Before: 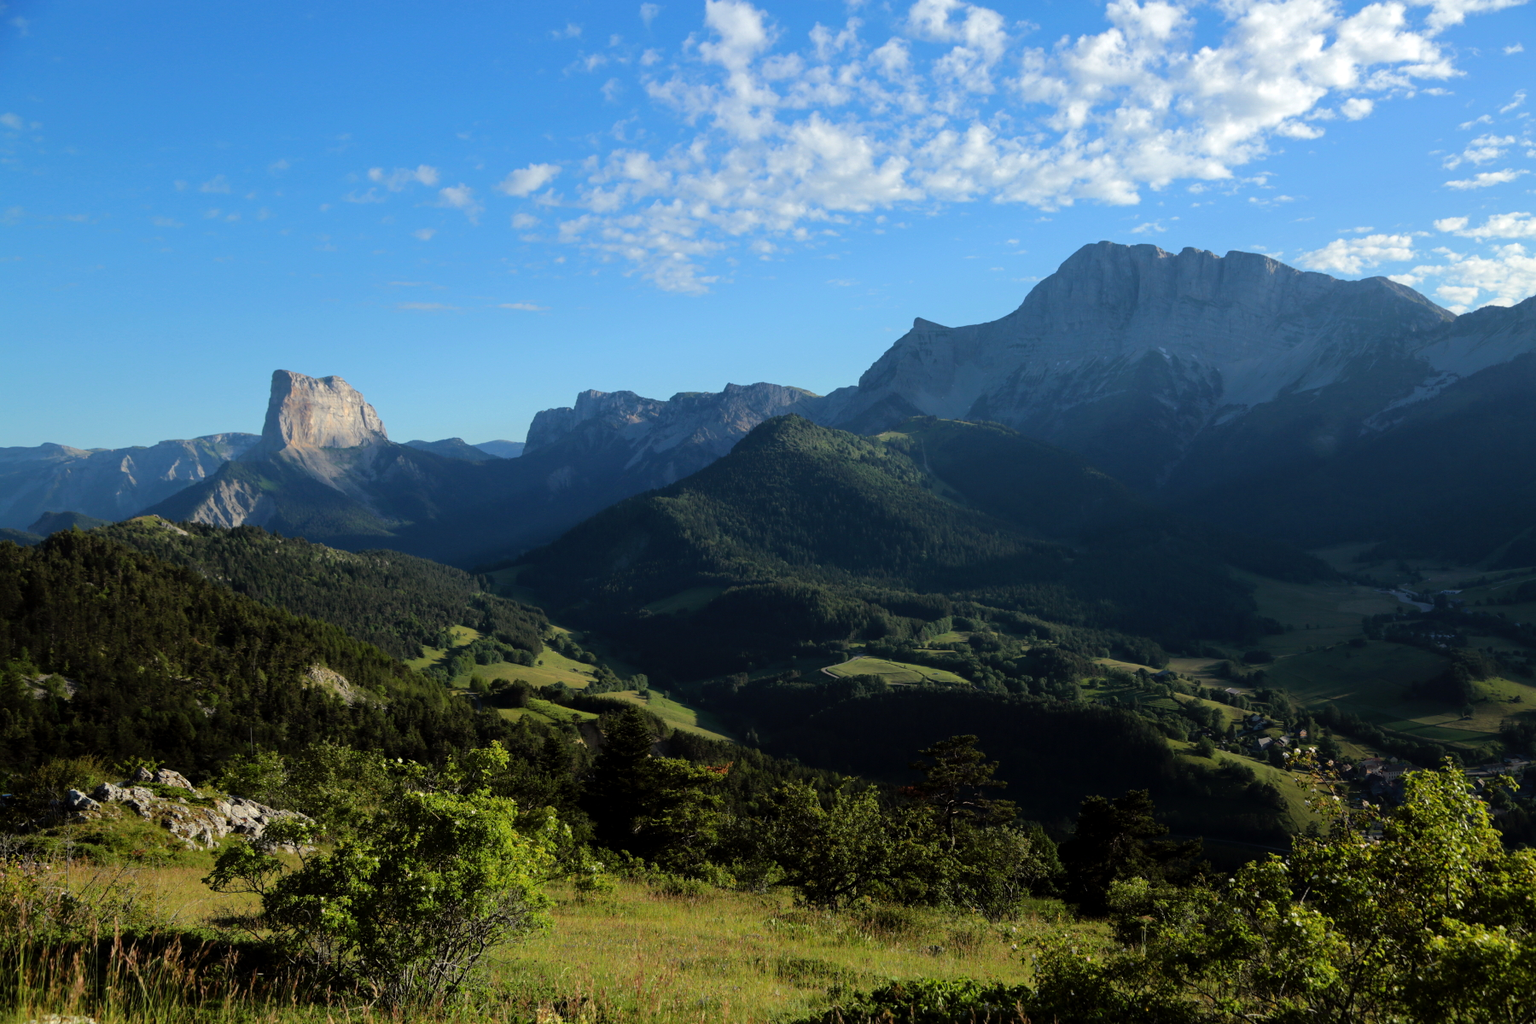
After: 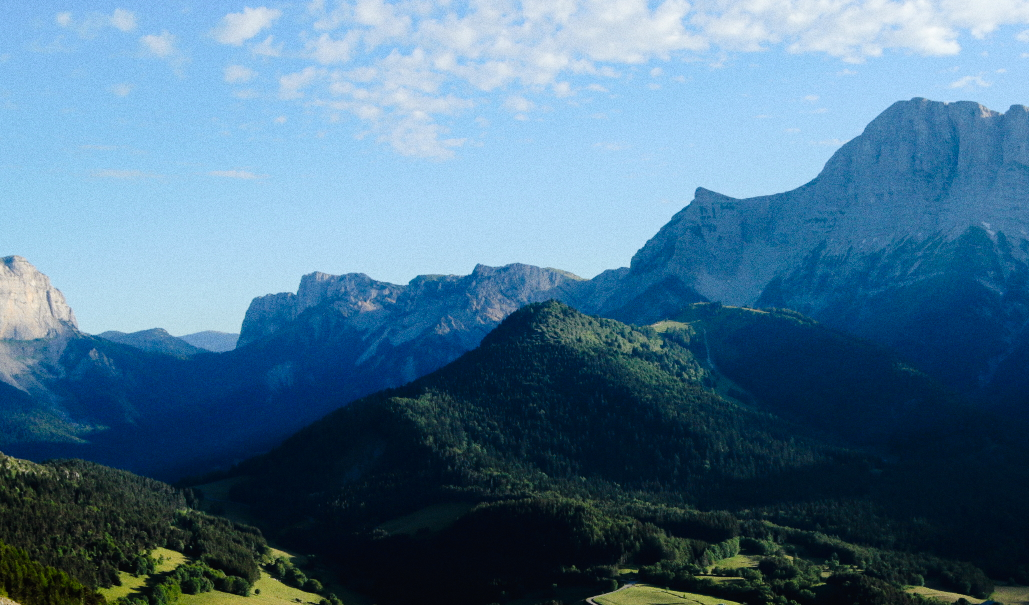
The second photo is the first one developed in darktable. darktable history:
crop: left 20.932%, top 15.471%, right 21.848%, bottom 34.081%
tone curve: curves: ch0 [(0, 0) (0.003, 0.001) (0.011, 0.006) (0.025, 0.012) (0.044, 0.018) (0.069, 0.025) (0.1, 0.045) (0.136, 0.074) (0.177, 0.124) (0.224, 0.196) (0.277, 0.289) (0.335, 0.396) (0.399, 0.495) (0.468, 0.585) (0.543, 0.663) (0.623, 0.728) (0.709, 0.808) (0.801, 0.87) (0.898, 0.932) (1, 1)], preserve colors none
grain: on, module defaults
